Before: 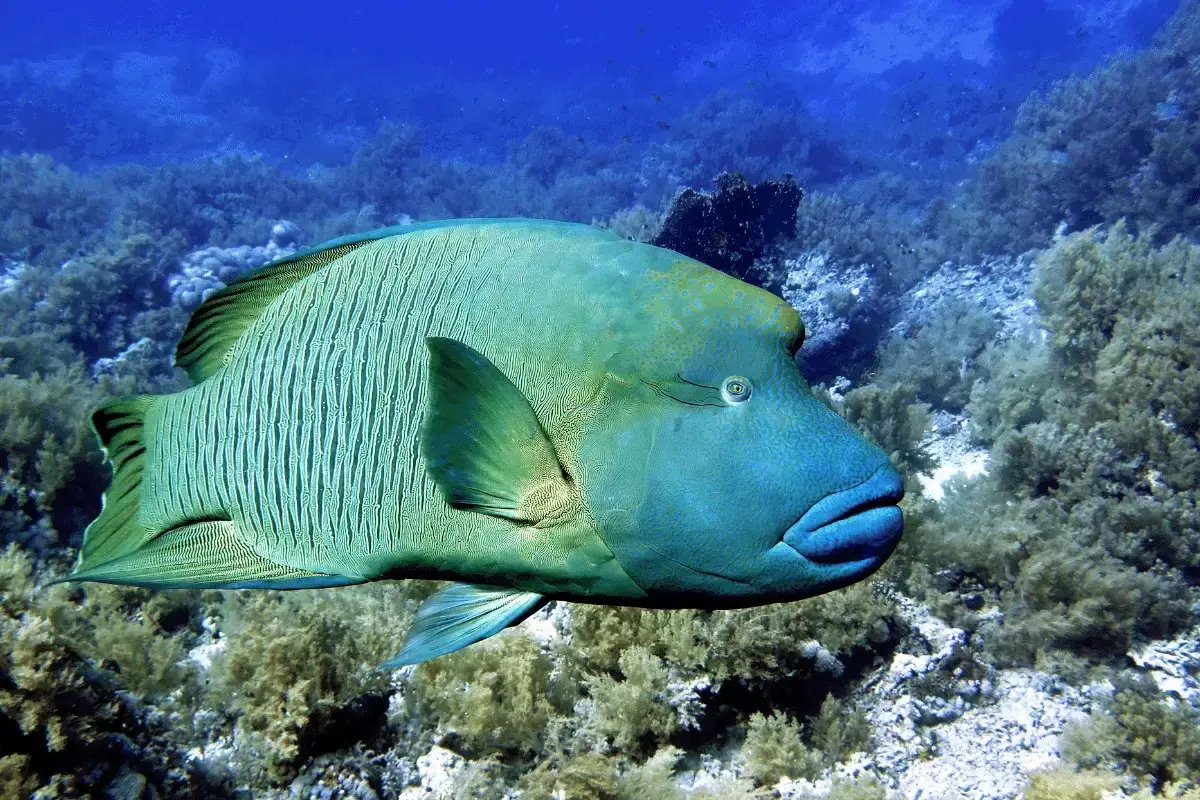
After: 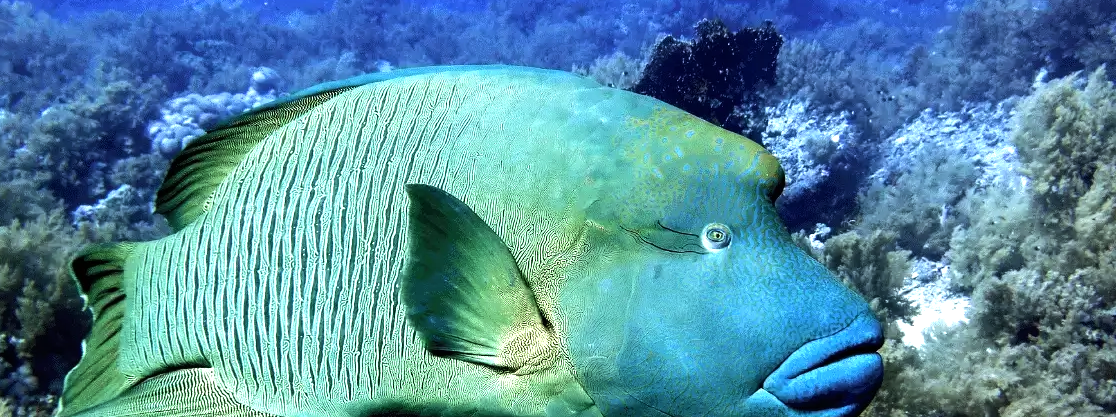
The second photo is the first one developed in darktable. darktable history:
tone equalizer: -8 EV -0.75 EV, -7 EV -0.7 EV, -6 EV -0.6 EV, -5 EV -0.4 EV, -3 EV 0.4 EV, -2 EV 0.6 EV, -1 EV 0.7 EV, +0 EV 0.75 EV, edges refinement/feathering 500, mask exposure compensation -1.57 EV, preserve details no
crop: left 1.744%, top 19.225%, right 5.069%, bottom 28.357%
